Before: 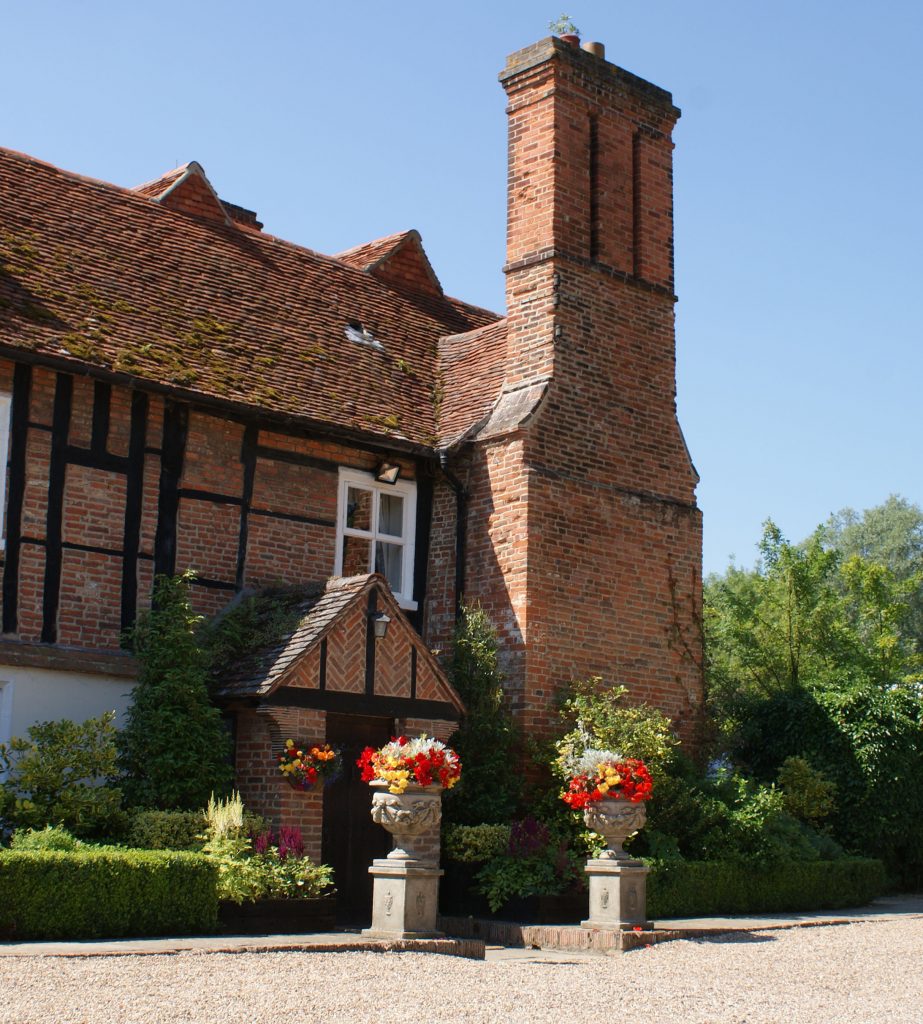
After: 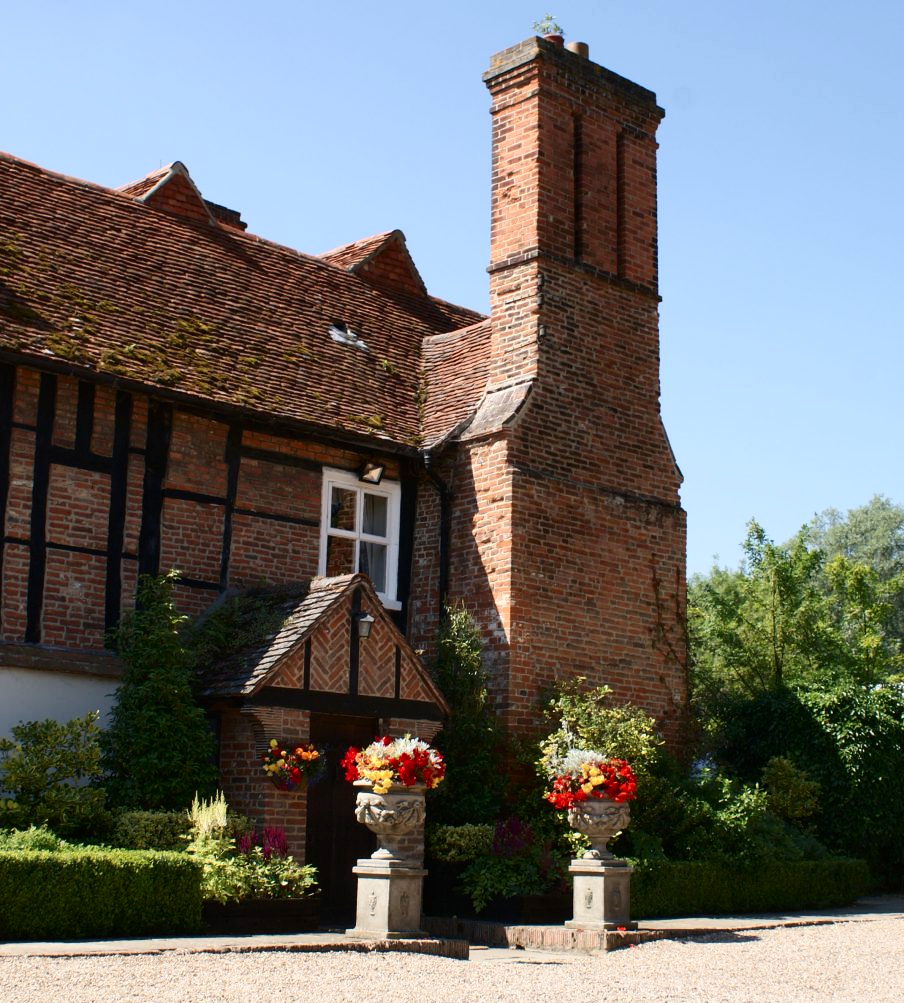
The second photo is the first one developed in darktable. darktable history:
crop: left 1.743%, right 0.268%, bottom 2.011%
contrast brightness saturation: contrast 0.22
